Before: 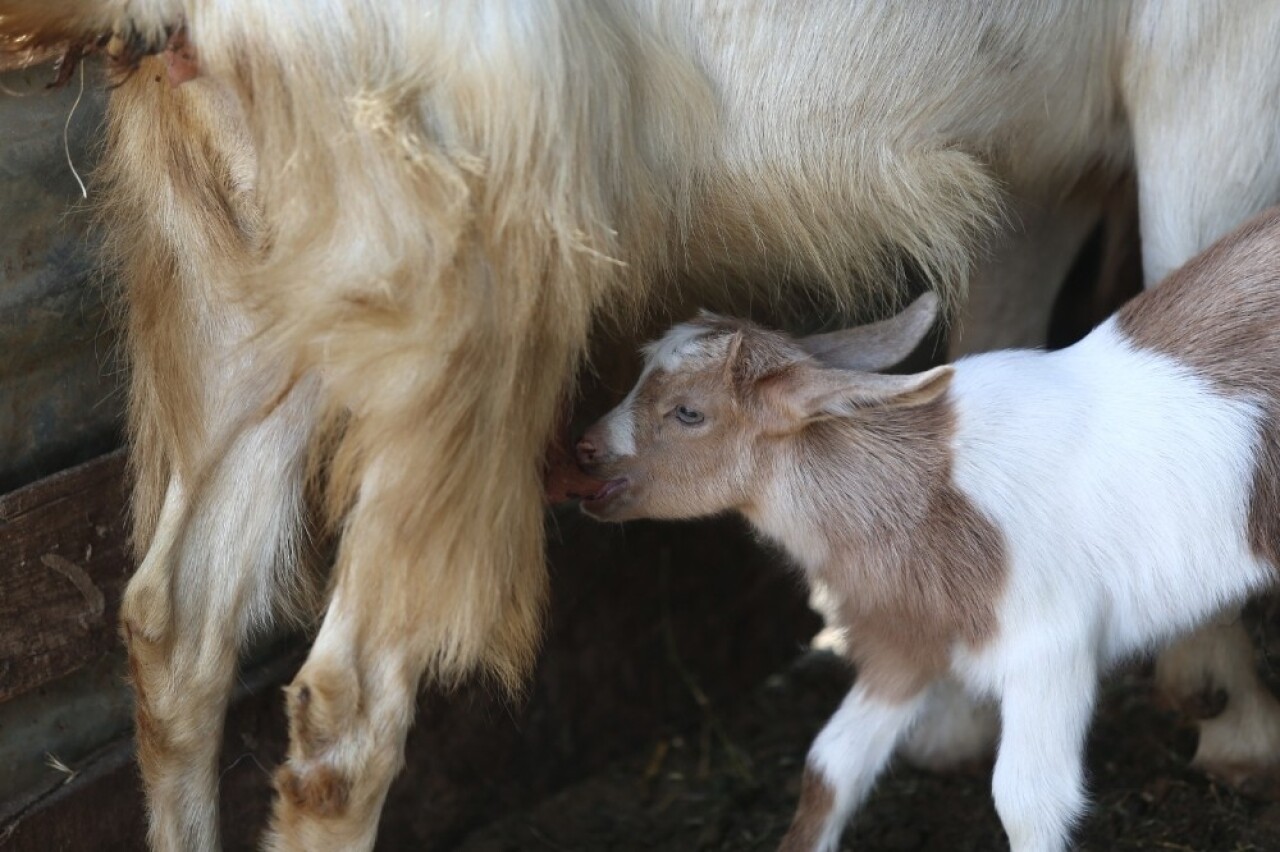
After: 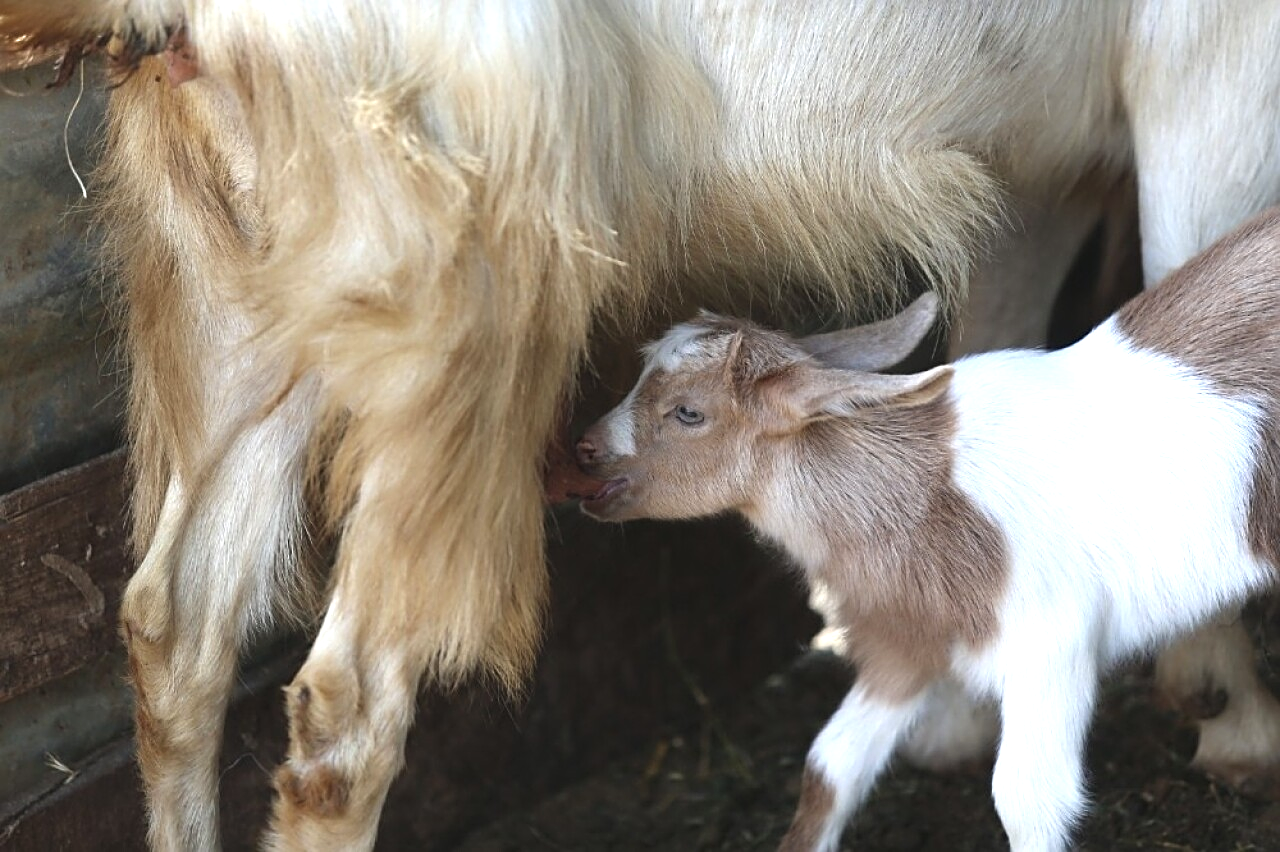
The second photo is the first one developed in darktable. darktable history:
exposure: black level correction -0.002, exposure 0.536 EV, compensate highlight preservation false
sharpen: on, module defaults
color zones: curves: ch0 [(0.068, 0.464) (0.25, 0.5) (0.48, 0.508) (0.75, 0.536) (0.886, 0.476) (0.967, 0.456)]; ch1 [(0.066, 0.456) (0.25, 0.5) (0.616, 0.508) (0.746, 0.56) (0.934, 0.444)]
